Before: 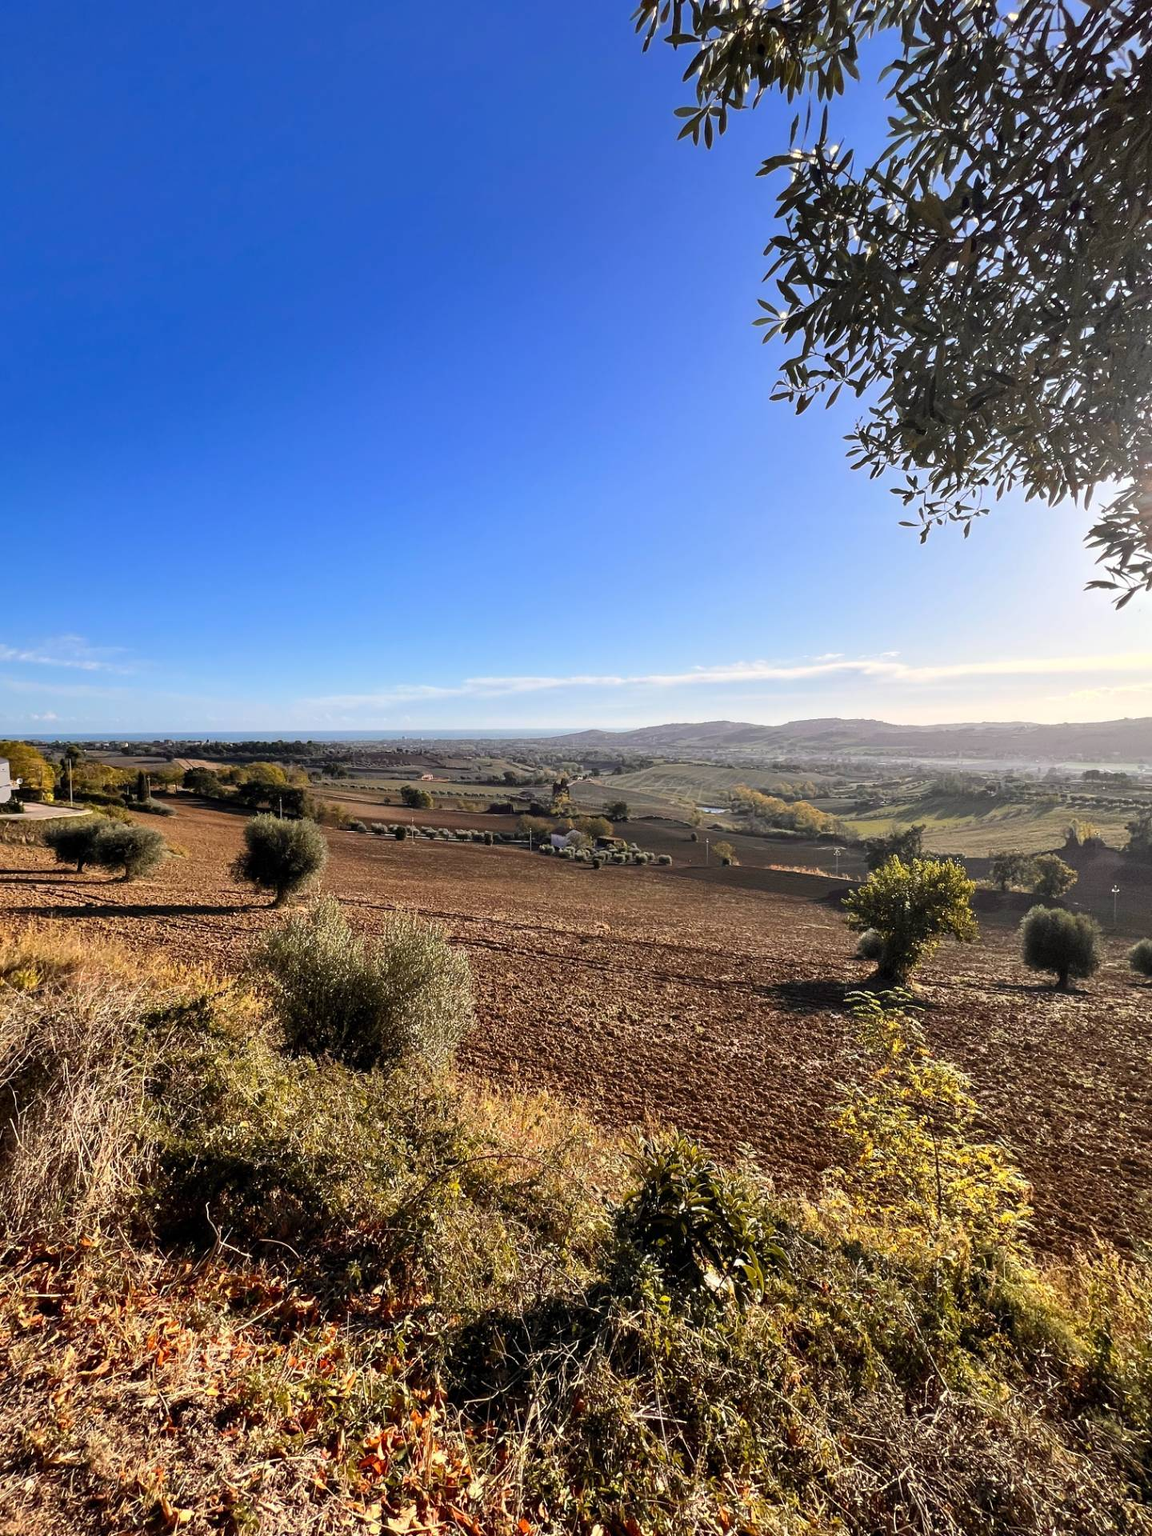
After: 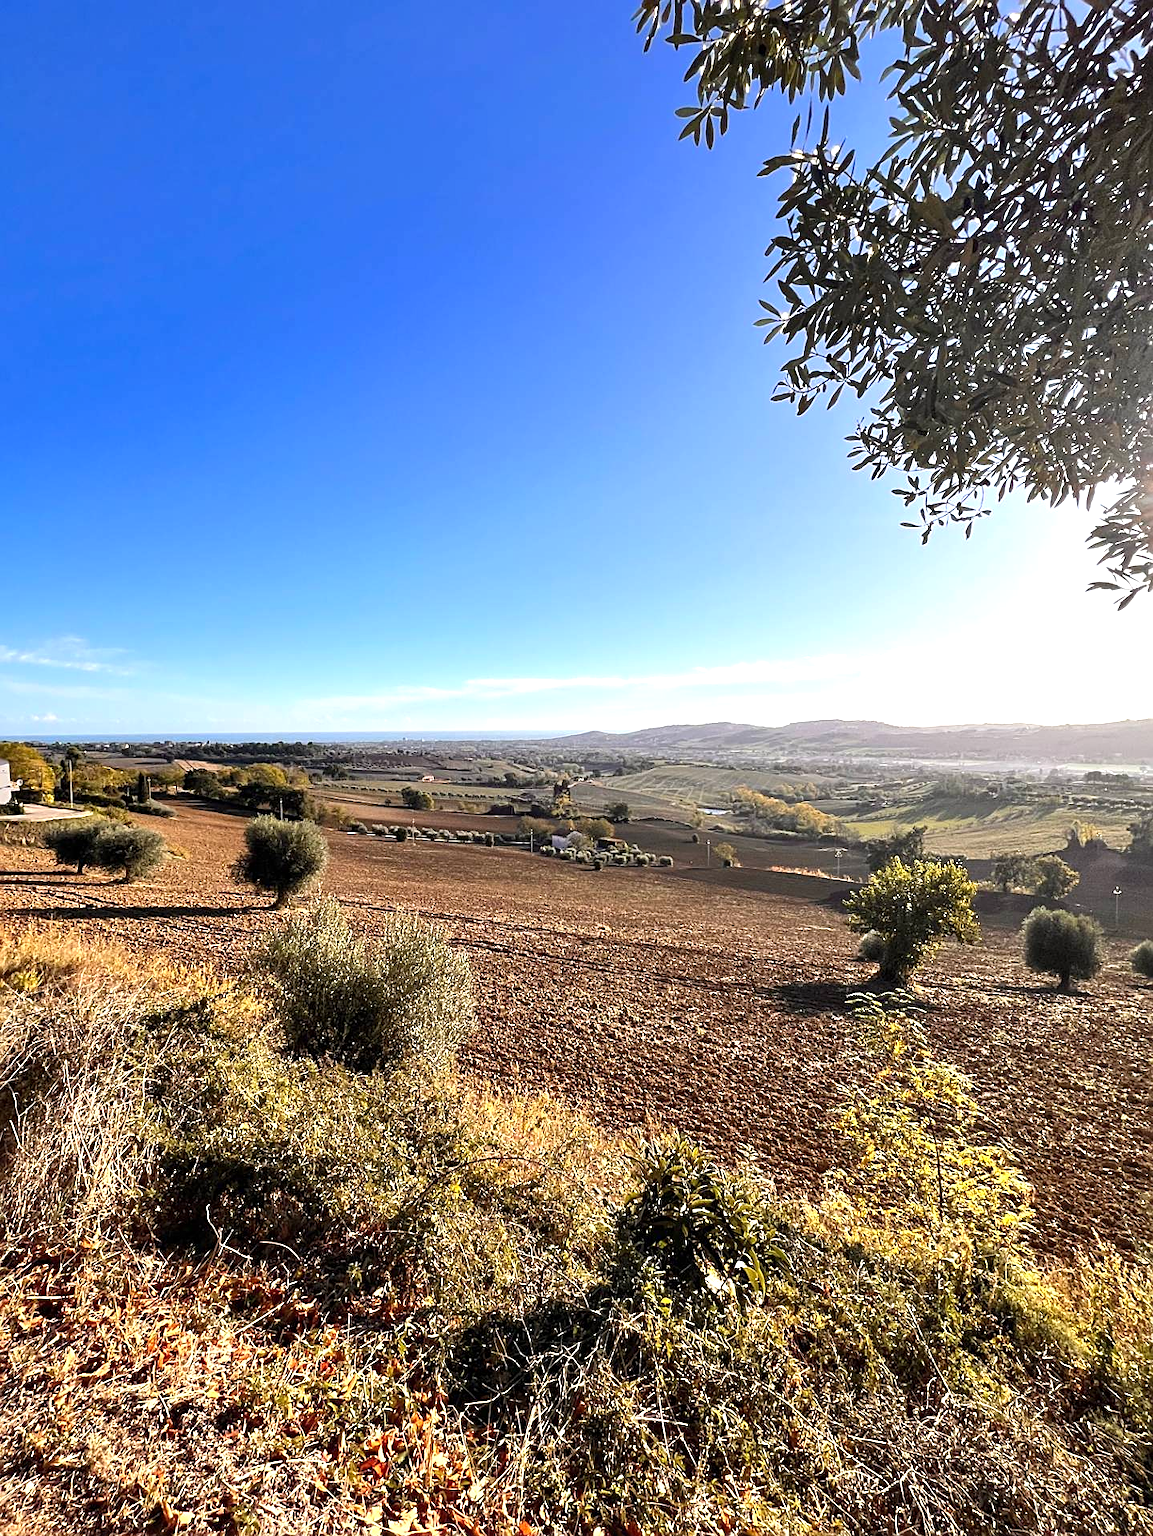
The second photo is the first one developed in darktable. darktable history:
exposure: exposure 0.6 EV, compensate highlight preservation false
sharpen: on, module defaults
crop: top 0.05%, bottom 0.098%
